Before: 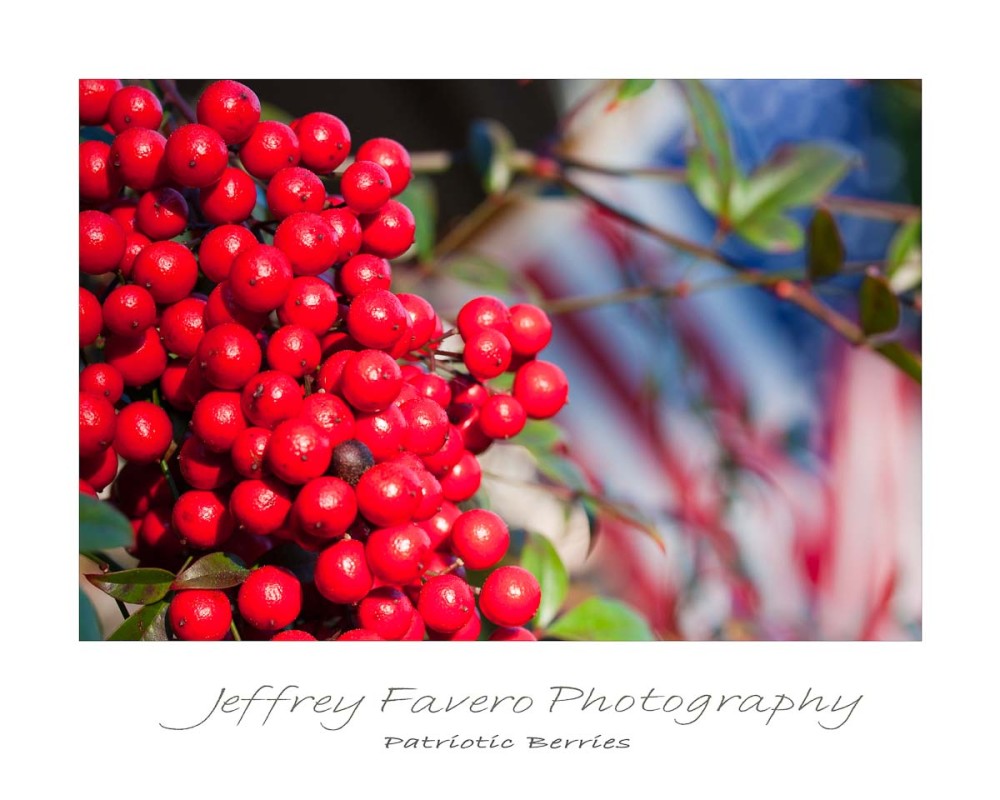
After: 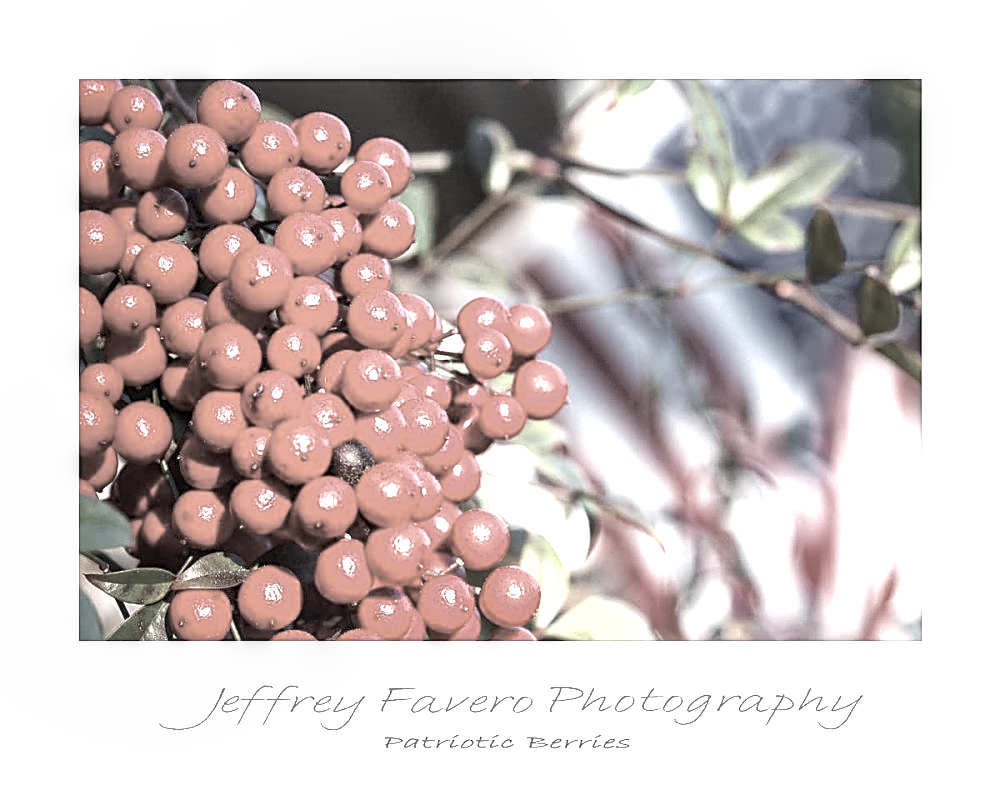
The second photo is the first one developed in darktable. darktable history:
shadows and highlights: on, module defaults
sharpen: amount 0.6
color correction: highlights b* -0.02, saturation 0.142
exposure: exposure 1.149 EV, compensate exposure bias true, compensate highlight preservation false
tone equalizer: -8 EV 0.026 EV, -7 EV -0.006 EV, -6 EV 0.046 EV, -5 EV 0.034 EV, -4 EV 0.292 EV, -3 EV 0.638 EV, -2 EV 0.556 EV, -1 EV 0.189 EV, +0 EV 0.046 EV, edges refinement/feathering 500, mask exposure compensation -1.57 EV, preserve details no
local contrast: on, module defaults
contrast brightness saturation: contrast 0.09, saturation 0.267
